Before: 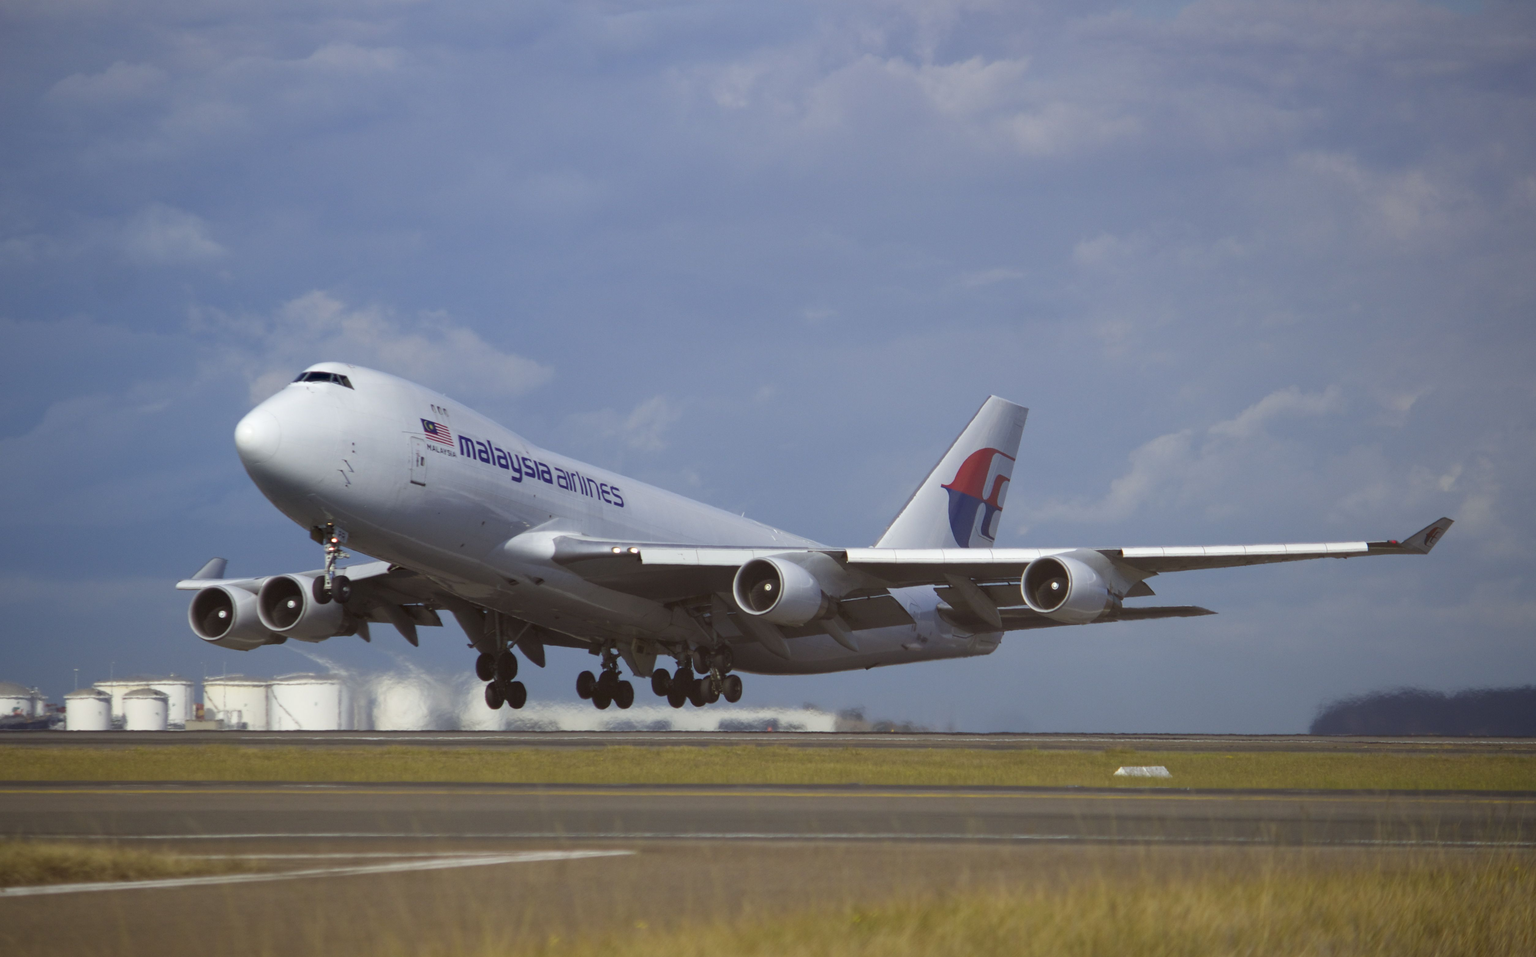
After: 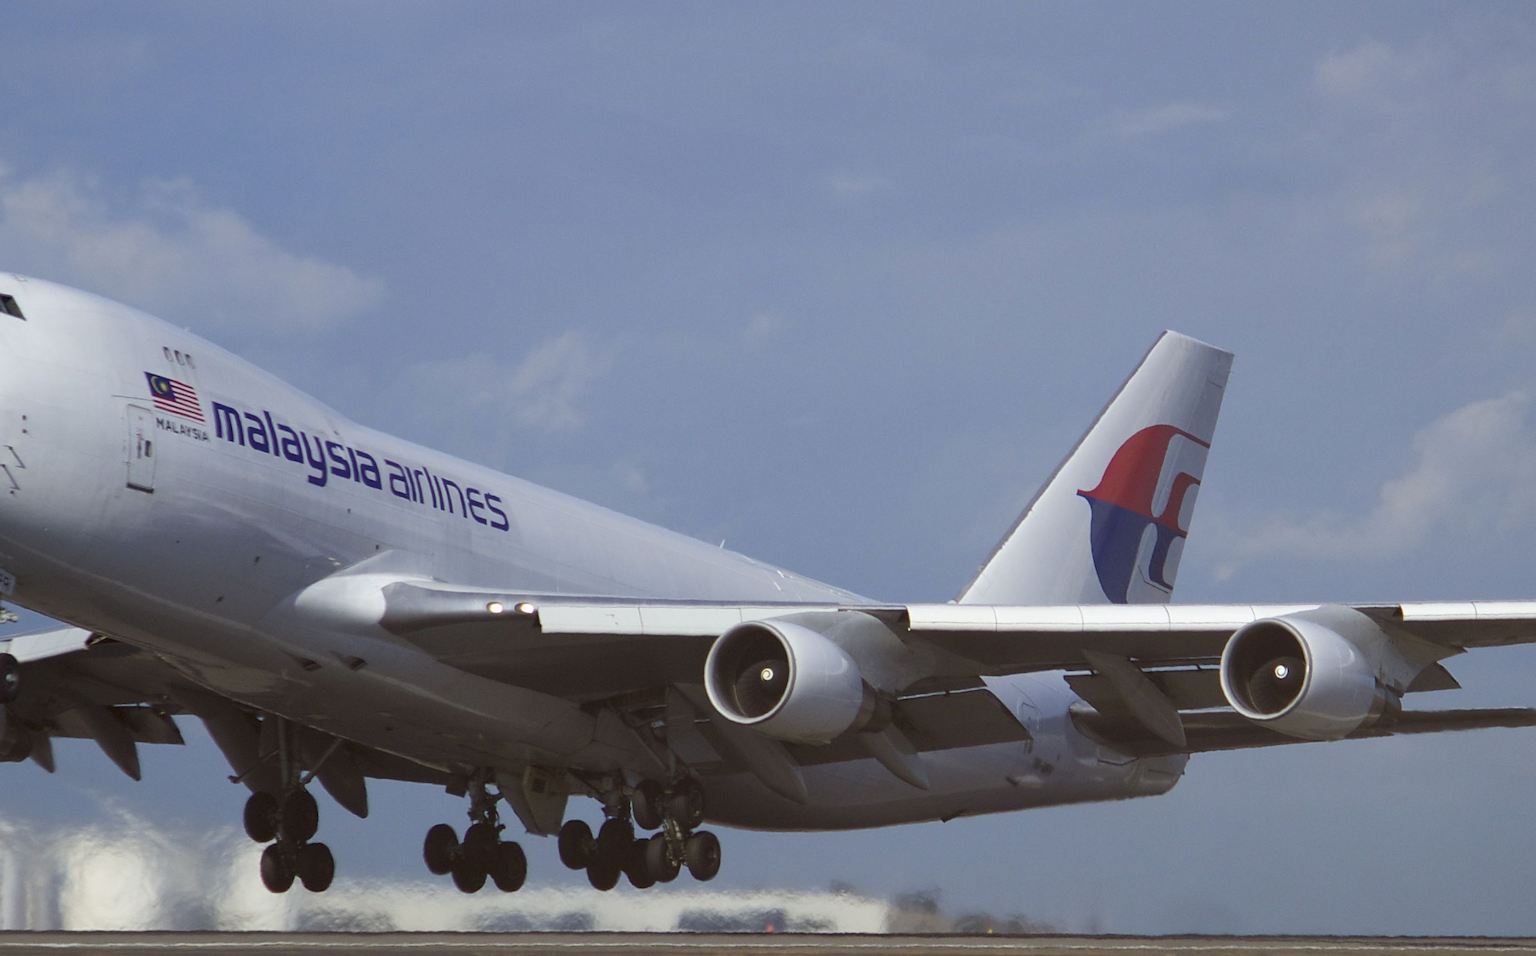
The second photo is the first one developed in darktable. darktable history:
contrast brightness saturation: contrast 0.08, saturation 0.02
crop and rotate: left 22.13%, top 22.054%, right 22.026%, bottom 22.102%
sharpen: on, module defaults
